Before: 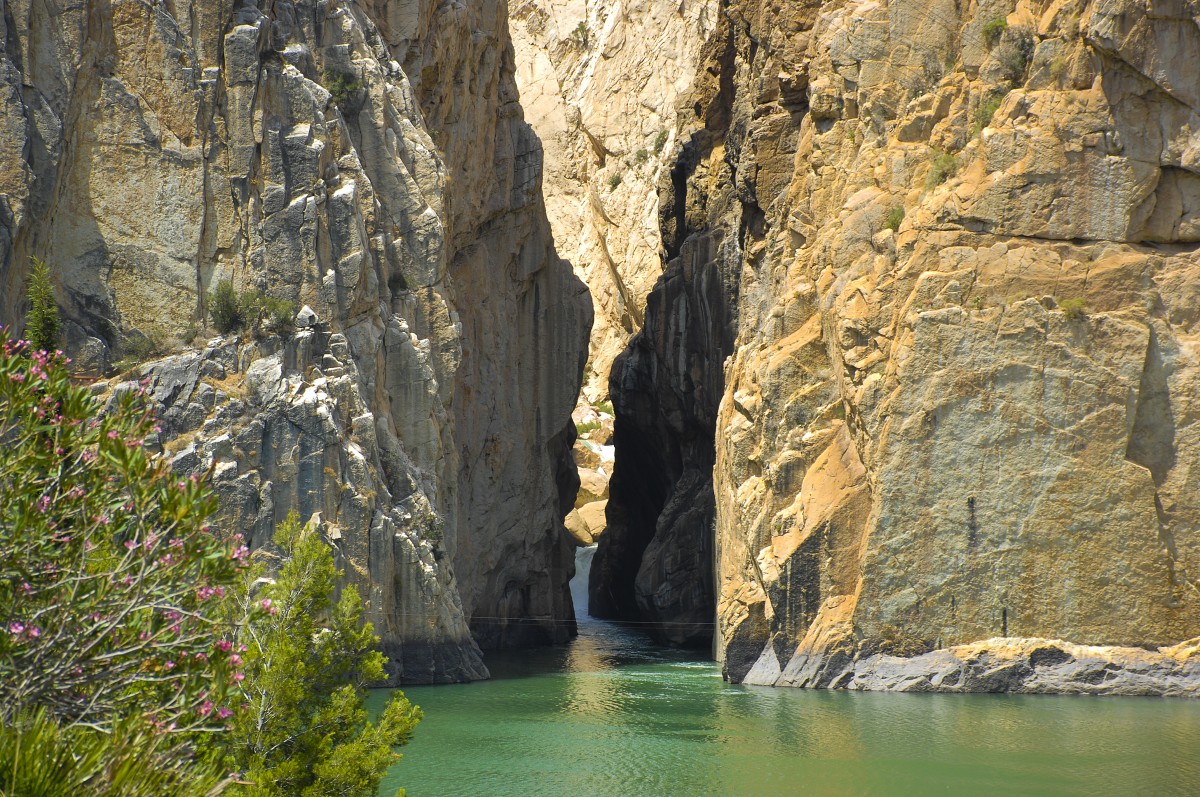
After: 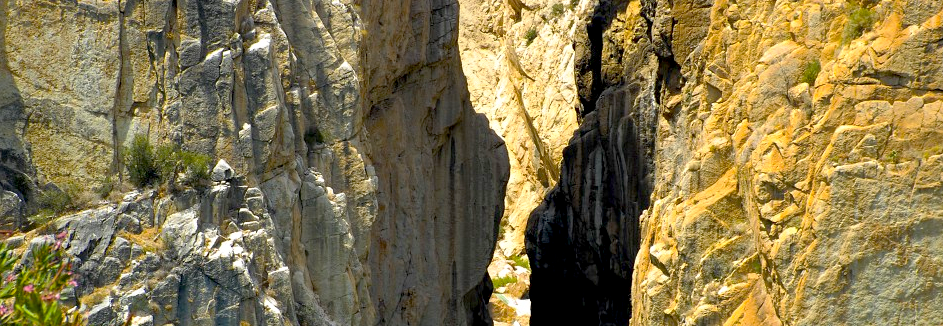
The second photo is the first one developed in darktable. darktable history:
shadows and highlights: low approximation 0.01, soften with gaussian
color balance rgb: perceptual saturation grading › global saturation 25.357%
crop: left 7.063%, top 18.39%, right 14.316%, bottom 40.609%
base curve: curves: ch0 [(0.017, 0) (0.425, 0.441) (0.844, 0.933) (1, 1)], preserve colors none
